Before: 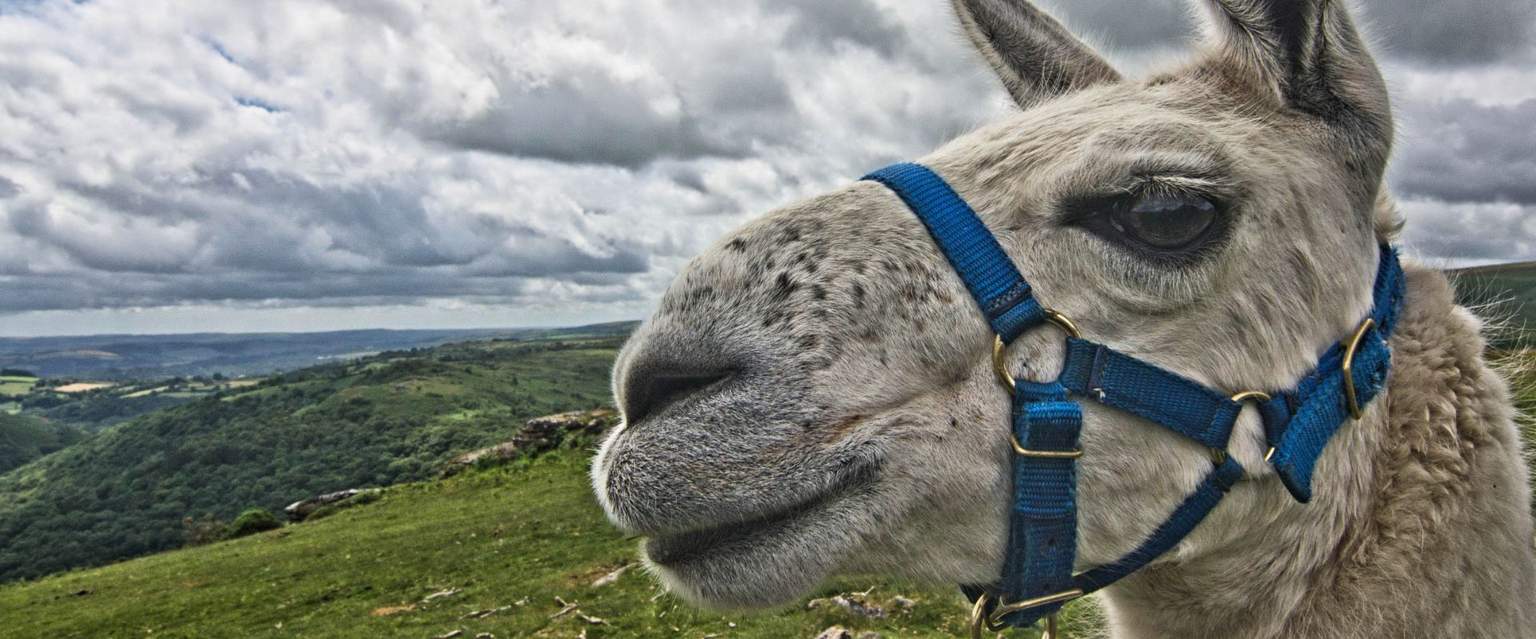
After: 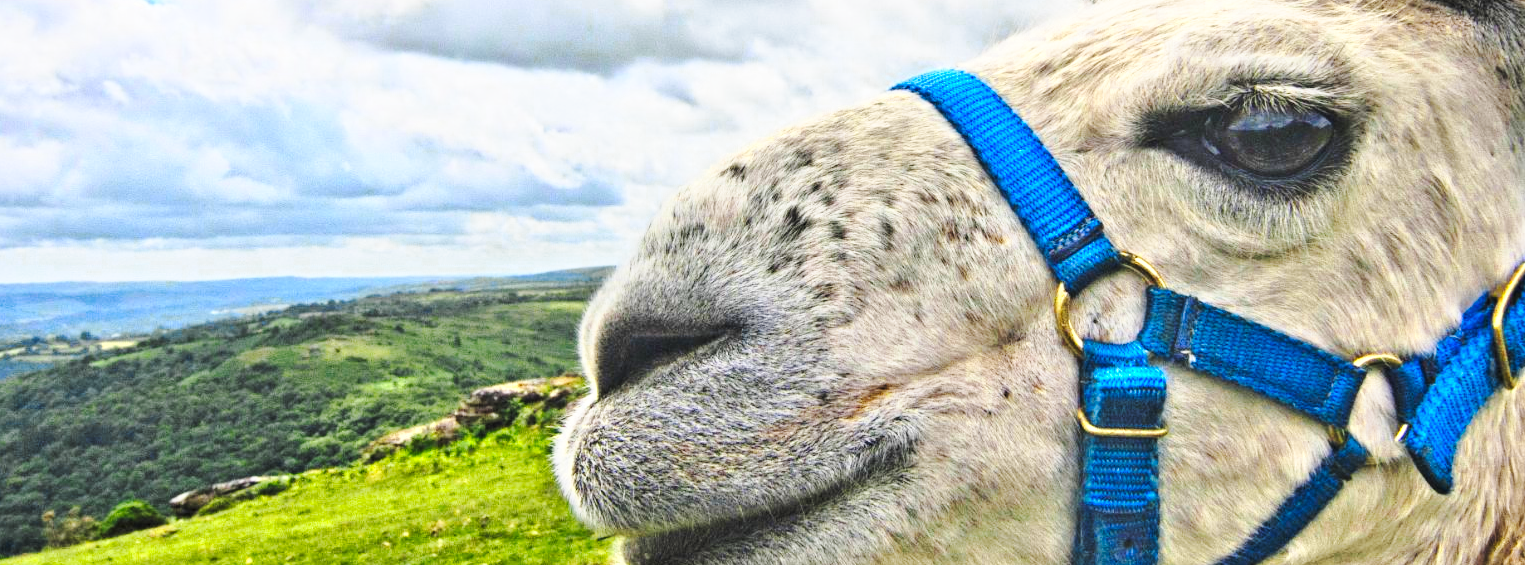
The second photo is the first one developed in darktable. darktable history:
crop: left 9.712%, top 16.928%, right 10.845%, bottom 12.332%
base curve: curves: ch0 [(0, 0) (0.028, 0.03) (0.121, 0.232) (0.46, 0.748) (0.859, 0.968) (1, 1)], preserve colors none
contrast brightness saturation: contrast 0.07, brightness 0.18, saturation 0.4
color zones: curves: ch0 [(0, 0.485) (0.178, 0.476) (0.261, 0.623) (0.411, 0.403) (0.708, 0.603) (0.934, 0.412)]; ch1 [(0.003, 0.485) (0.149, 0.496) (0.229, 0.584) (0.326, 0.551) (0.484, 0.262) (0.757, 0.643)]
